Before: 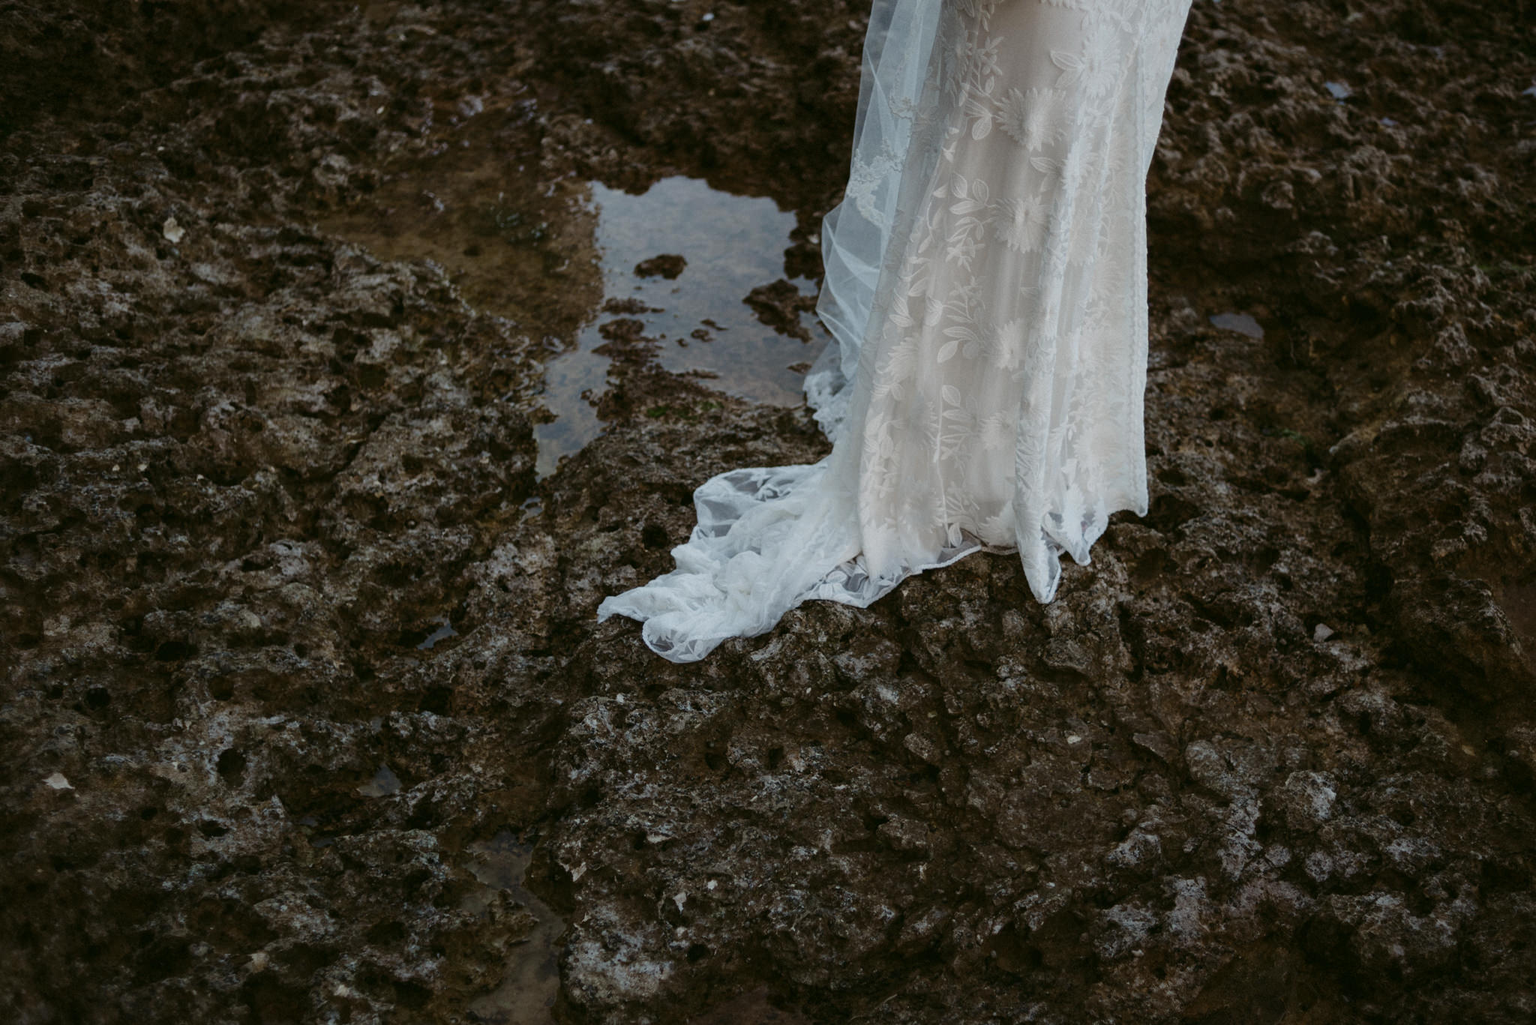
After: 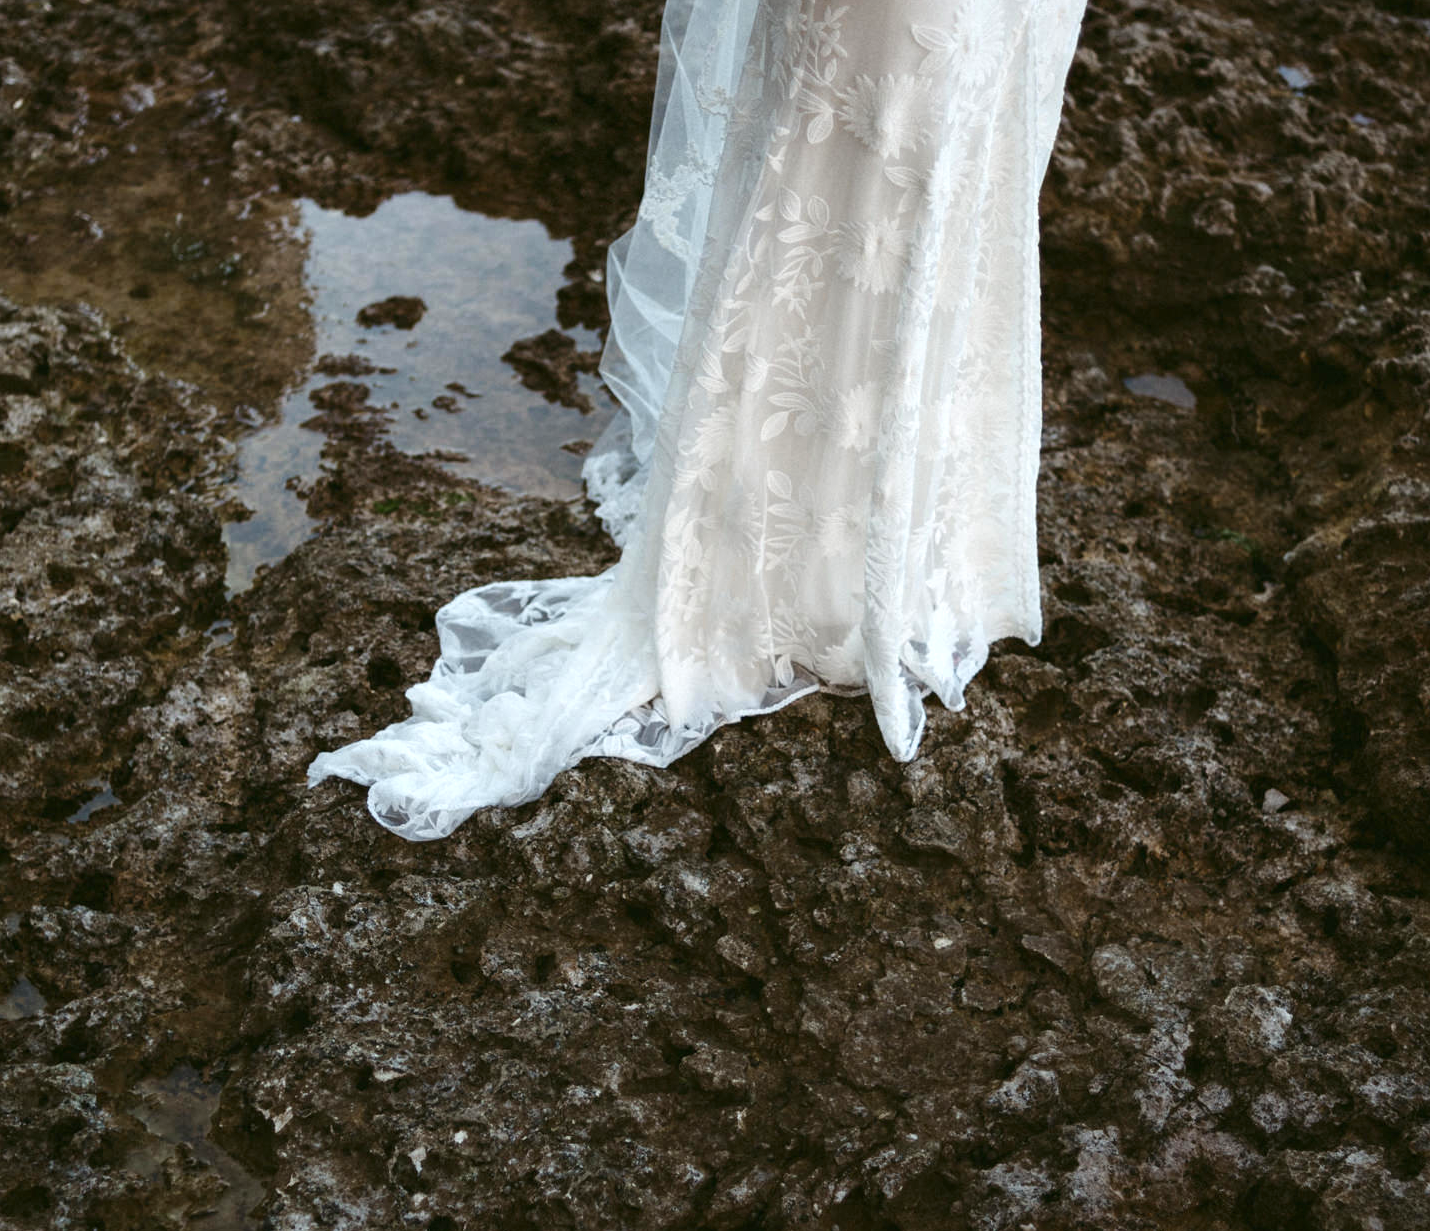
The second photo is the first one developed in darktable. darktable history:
crop and rotate: left 23.896%, top 3.183%, right 6.239%, bottom 6.712%
exposure: black level correction 0, exposure 0.69 EV, compensate highlight preservation false
shadows and highlights: shadows -12.81, white point adjustment 4.1, highlights 28.72
